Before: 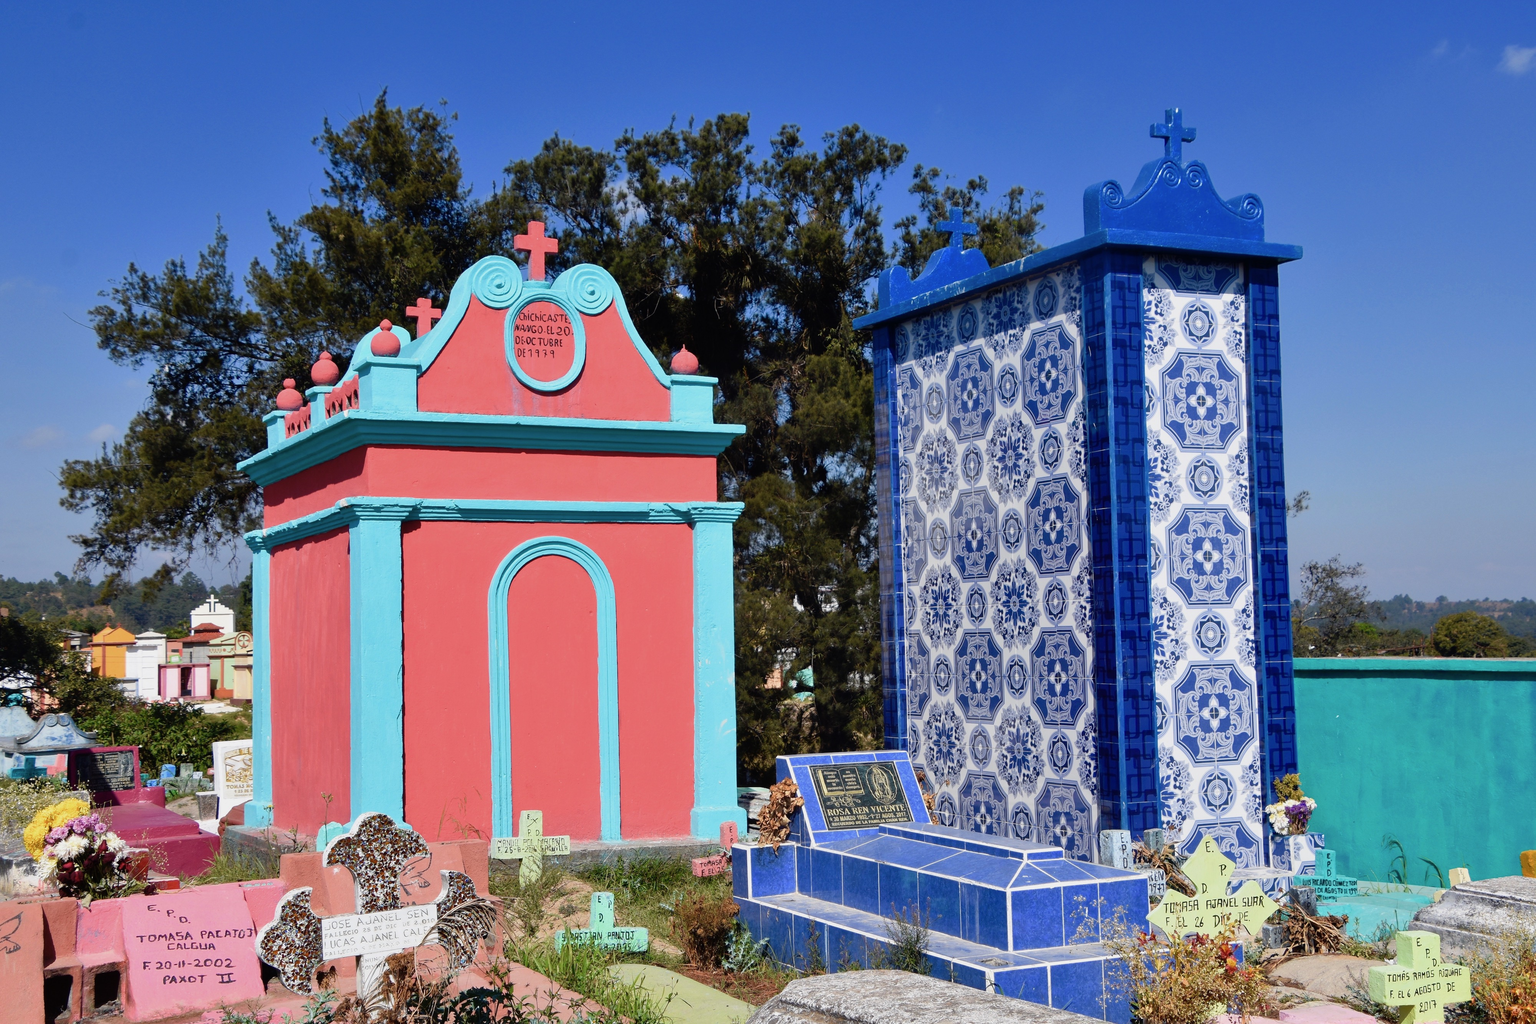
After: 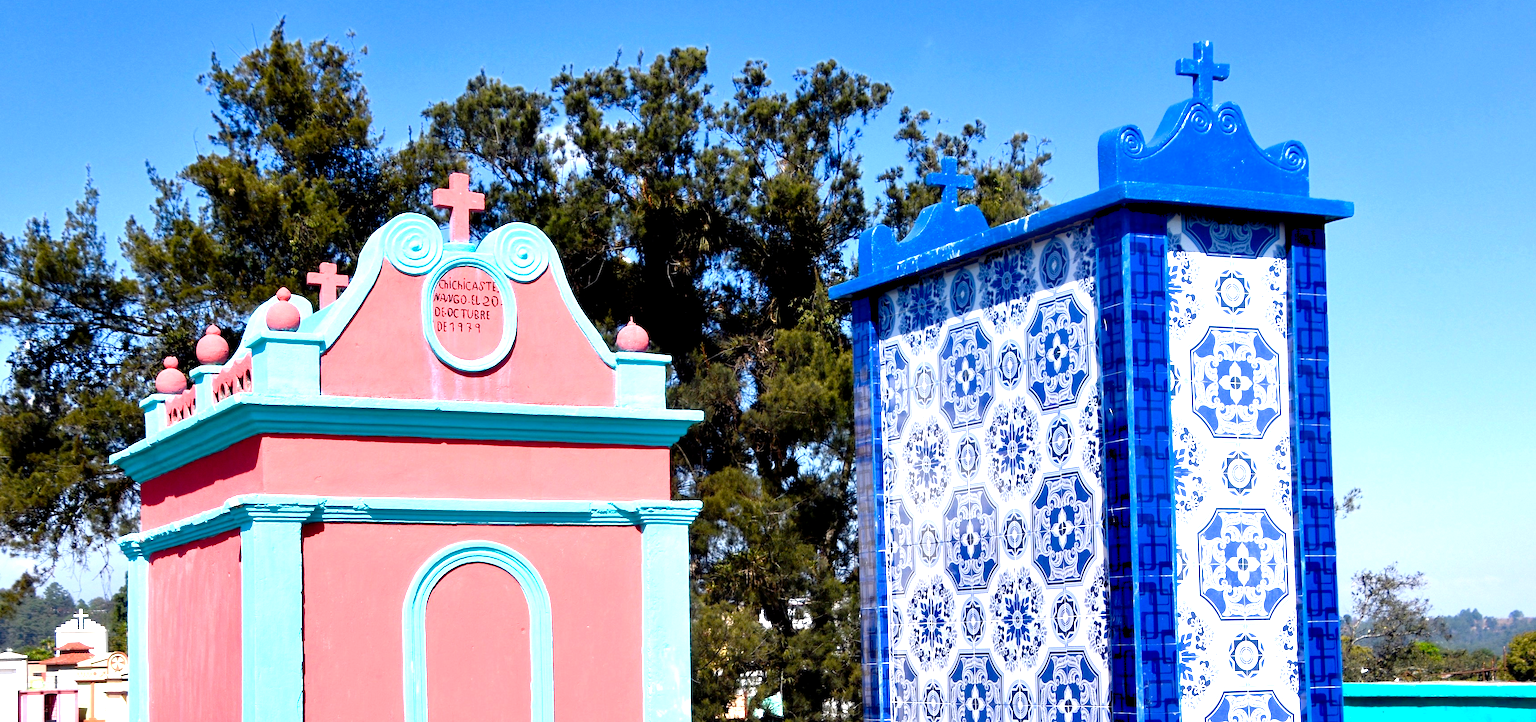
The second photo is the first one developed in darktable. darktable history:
crop and rotate: left 9.345%, top 7.22%, right 4.982%, bottom 32.331%
levels: levels [0, 0.374, 0.749]
exposure: black level correction 0.001, exposure 0.5 EV, compensate exposure bias true, compensate highlight preservation false
